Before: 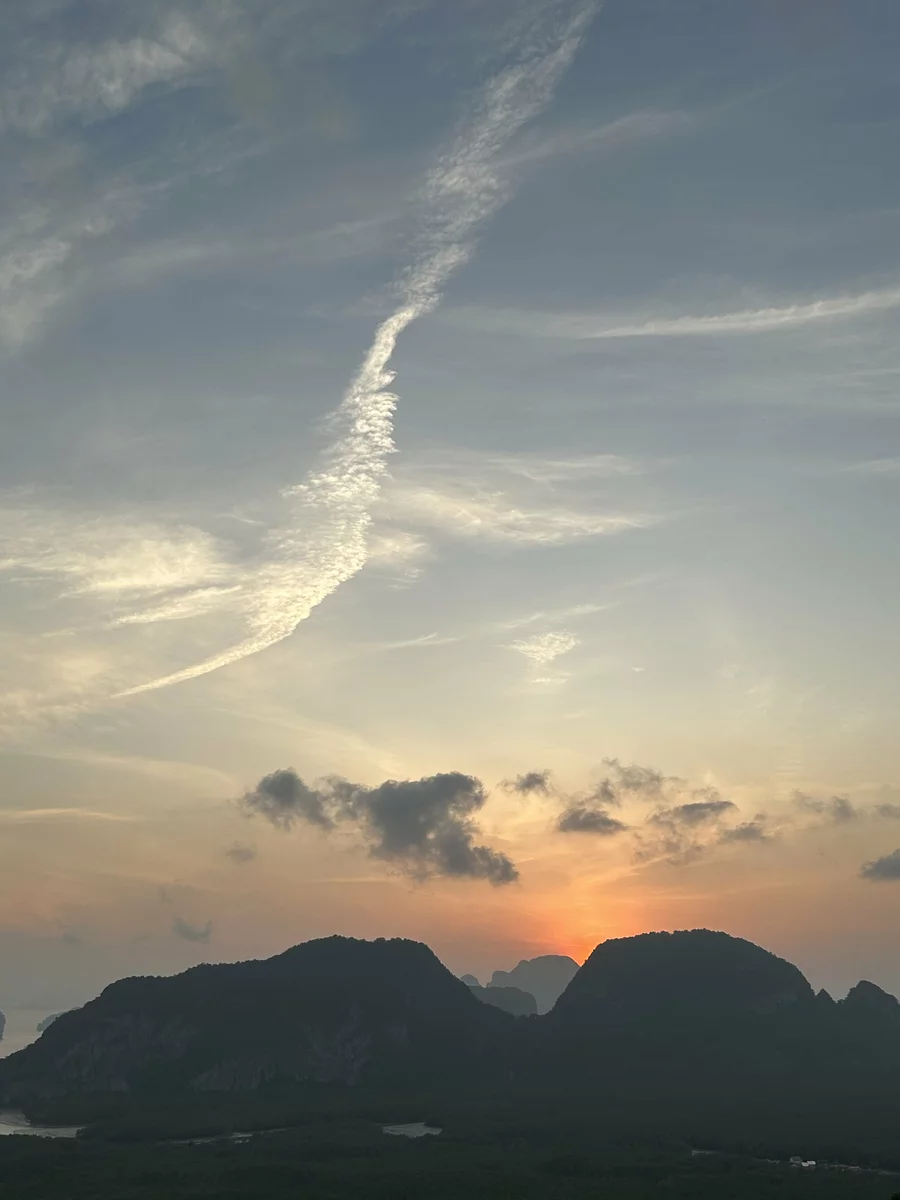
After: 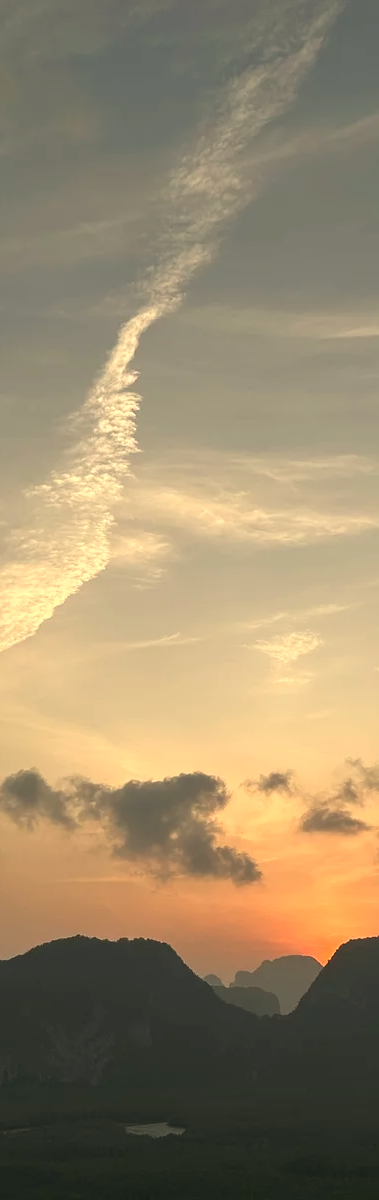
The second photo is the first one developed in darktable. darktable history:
crop: left 28.583%, right 29.231%
white balance: red 1.123, blue 0.83
